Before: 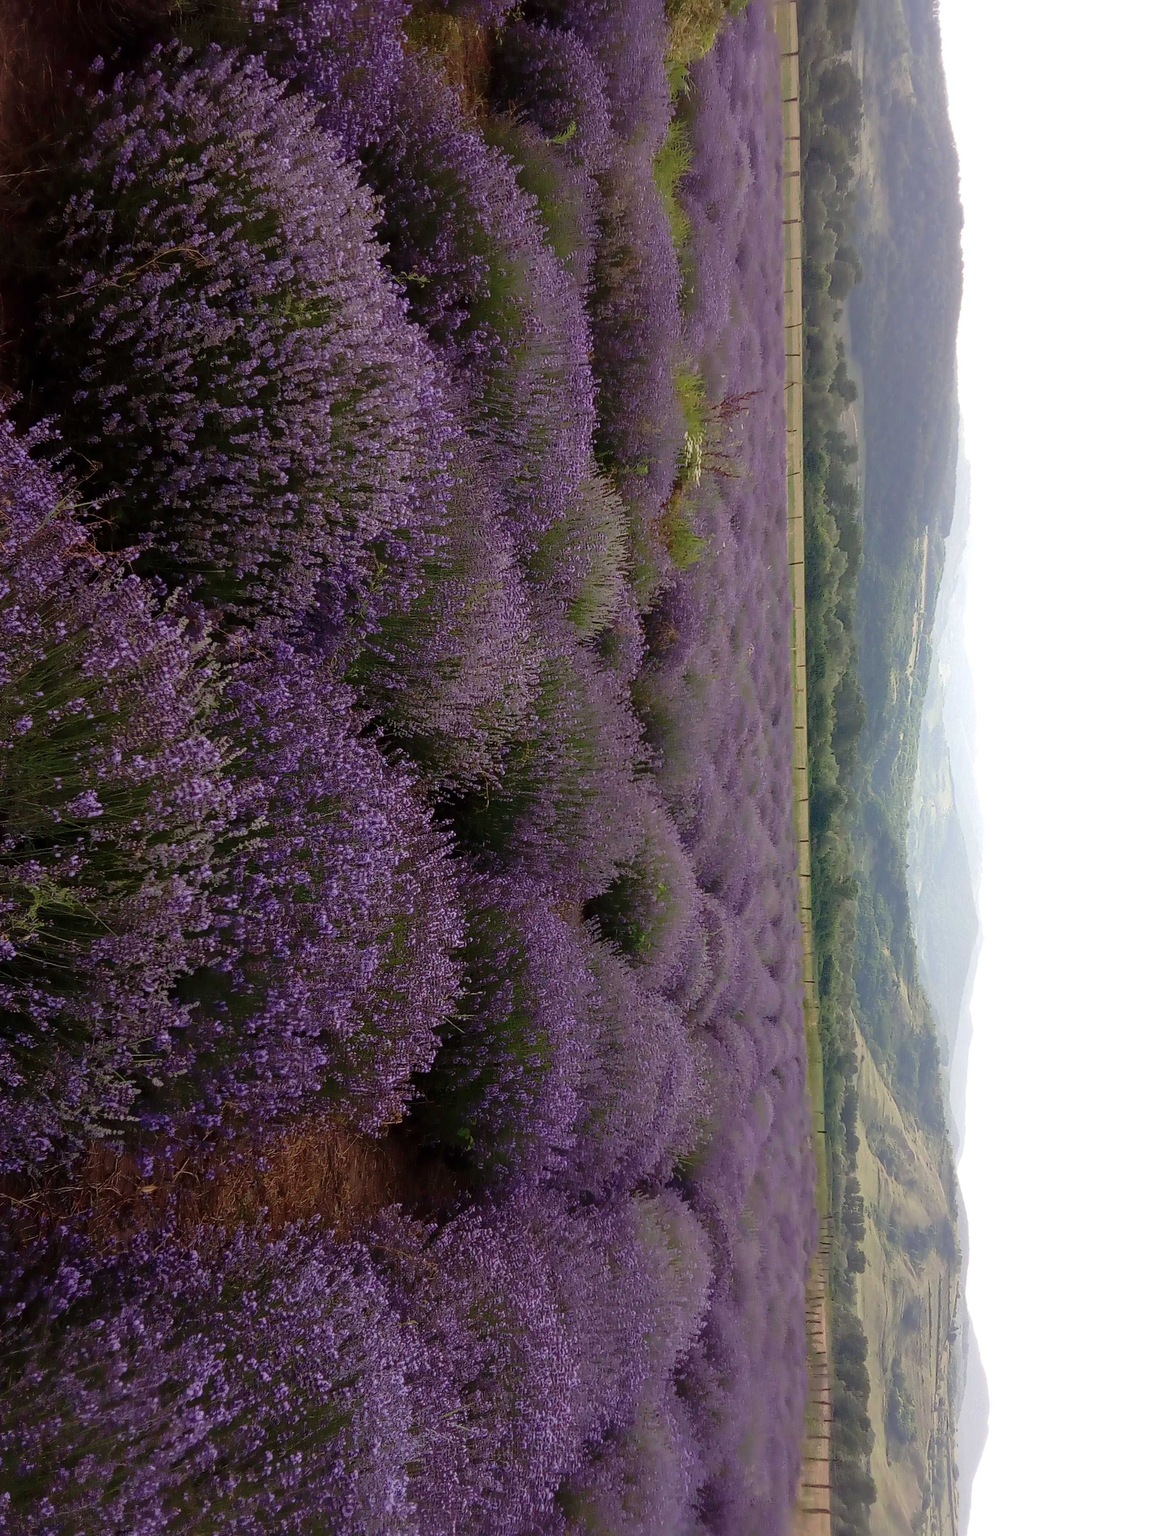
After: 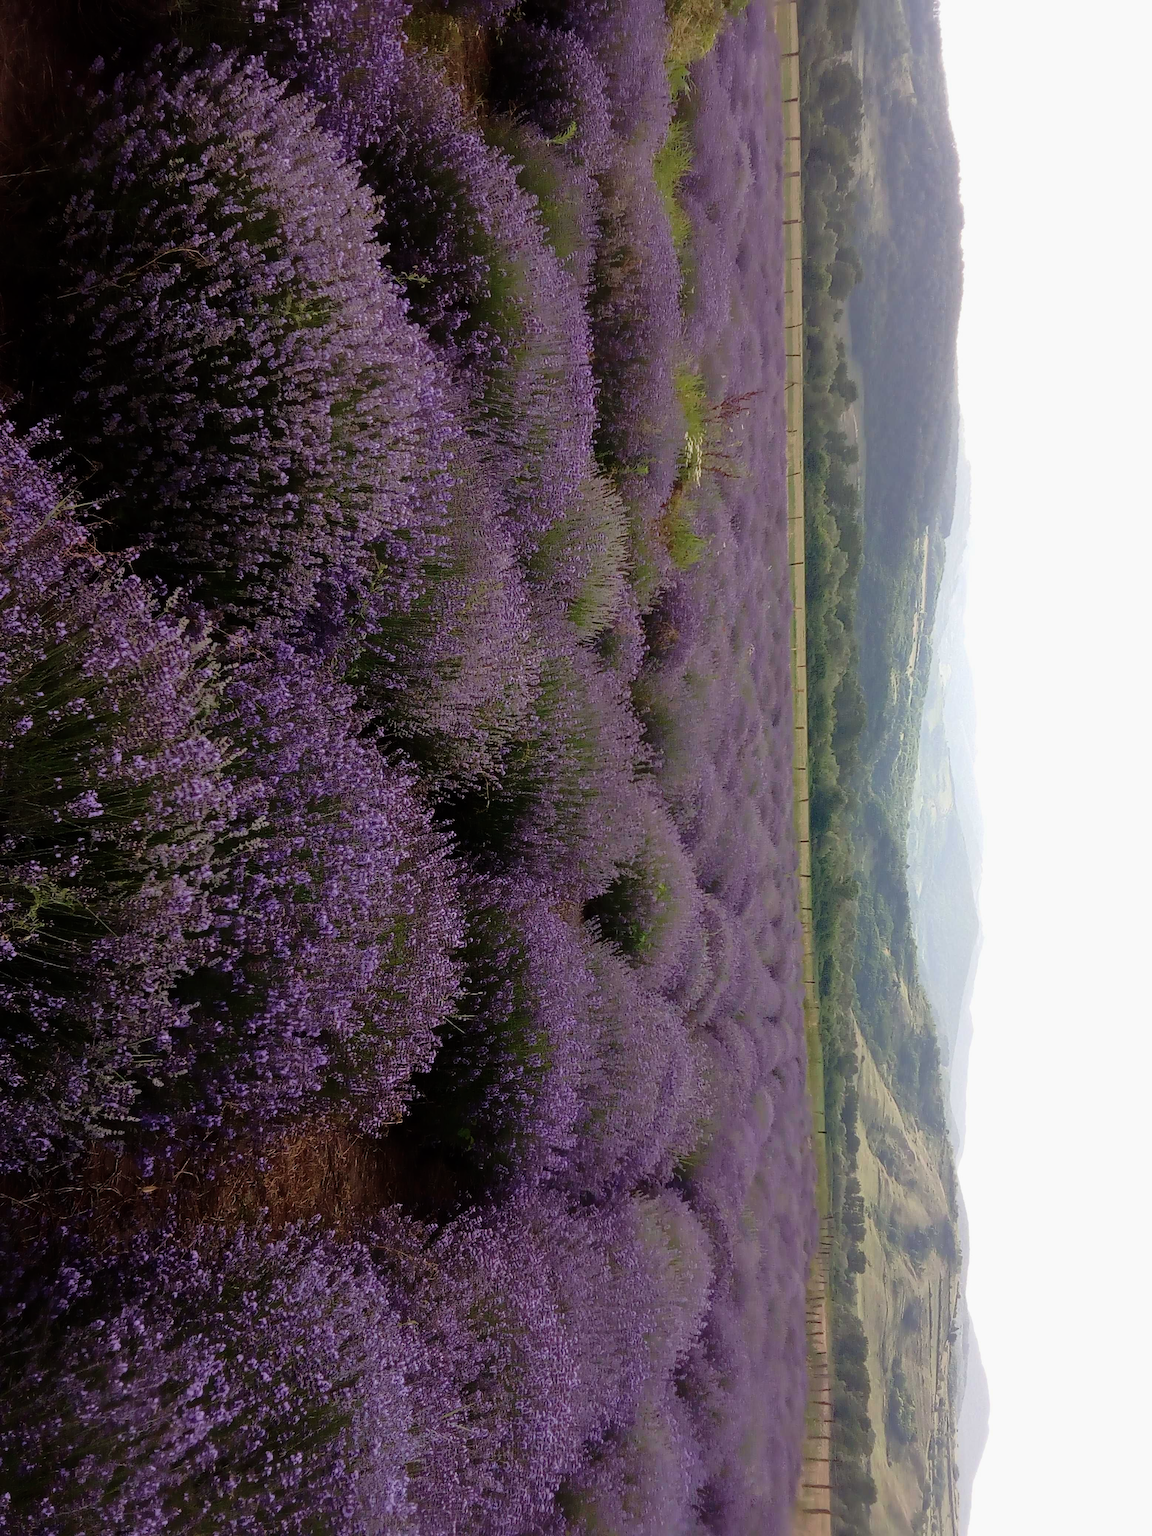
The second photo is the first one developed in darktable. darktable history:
tone equalizer: -8 EV -1.88 EV, -7 EV -1.14 EV, -6 EV -1.66 EV, edges refinement/feathering 500, mask exposure compensation -1.57 EV, preserve details guided filter
